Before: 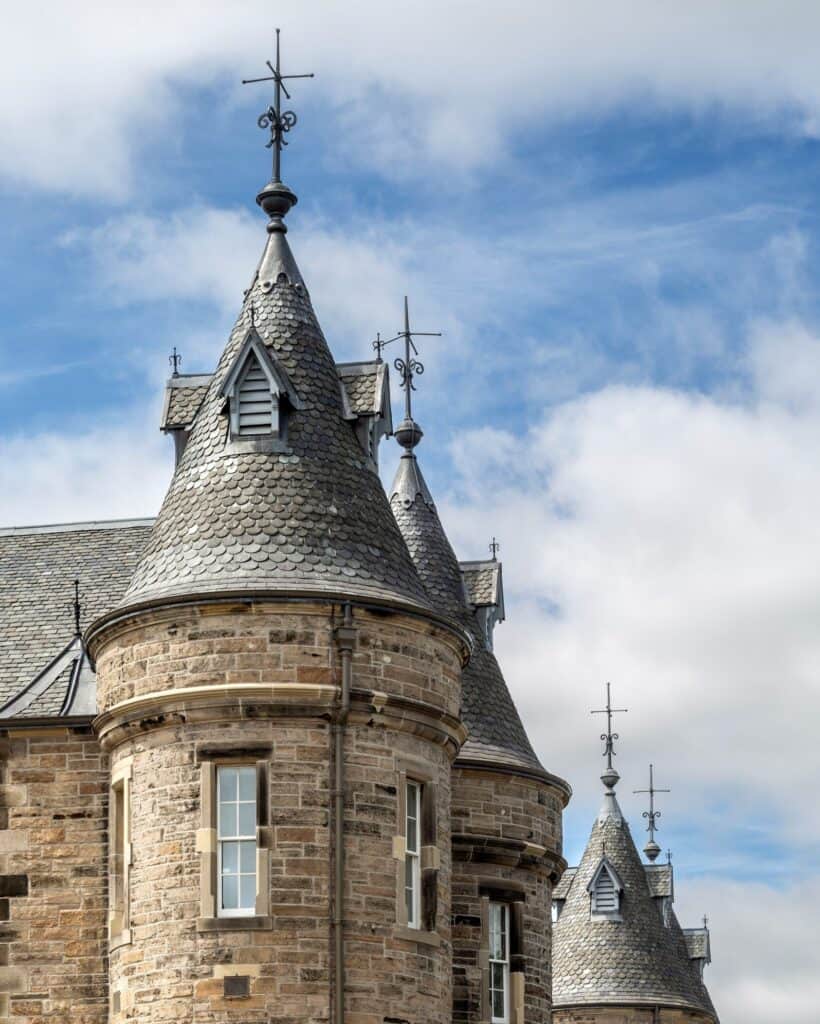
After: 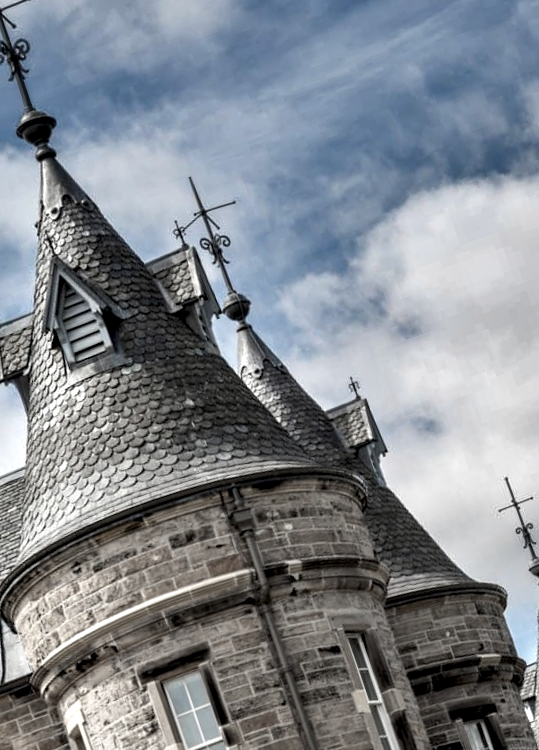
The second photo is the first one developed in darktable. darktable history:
shadows and highlights: radius 107.32, shadows 40.77, highlights -72.08, low approximation 0.01, soften with gaussian
crop and rotate: angle 18.8°, left 6.87%, right 4.328%, bottom 1.06%
color zones: curves: ch1 [(0.238, 0.163) (0.476, 0.2) (0.733, 0.322) (0.848, 0.134)]
contrast equalizer: y [[0.6 ×6], [0.55 ×6], [0 ×6], [0 ×6], [0 ×6]], mix 0.58
